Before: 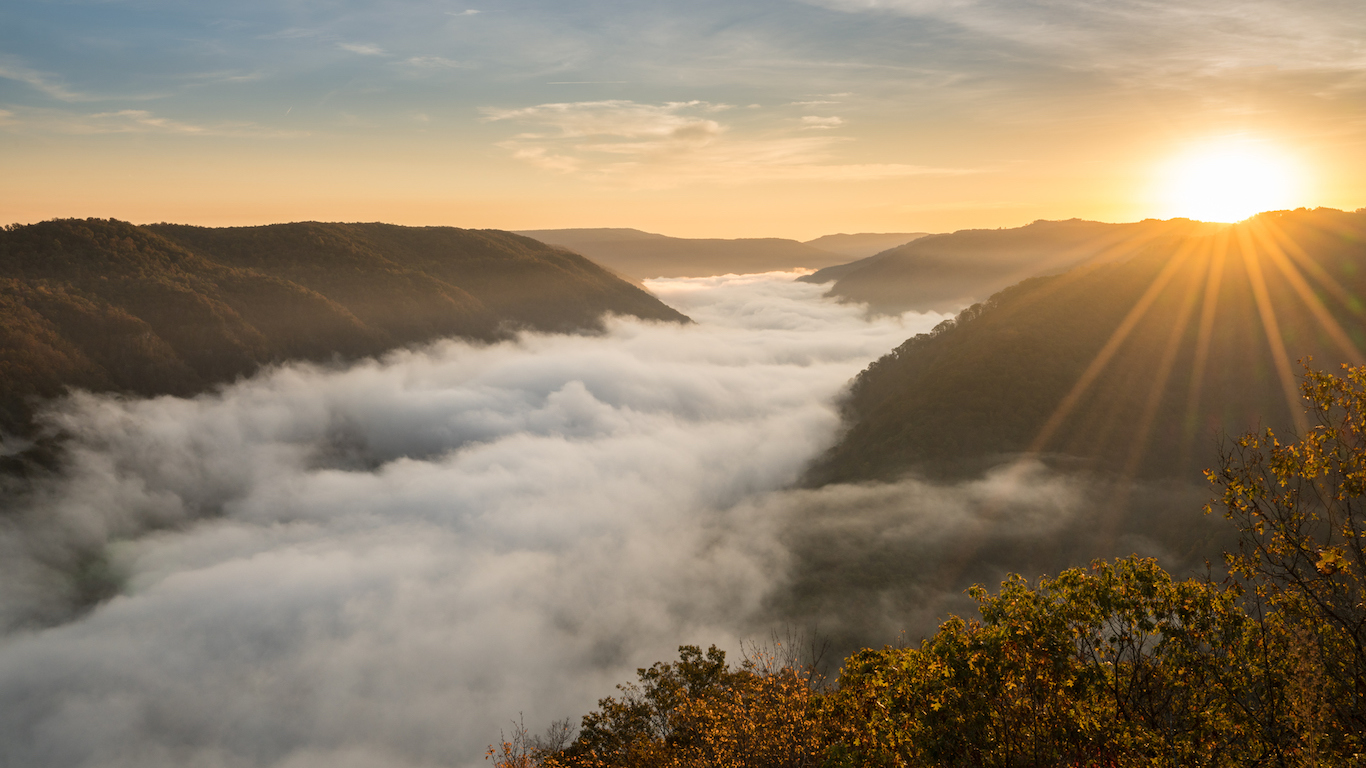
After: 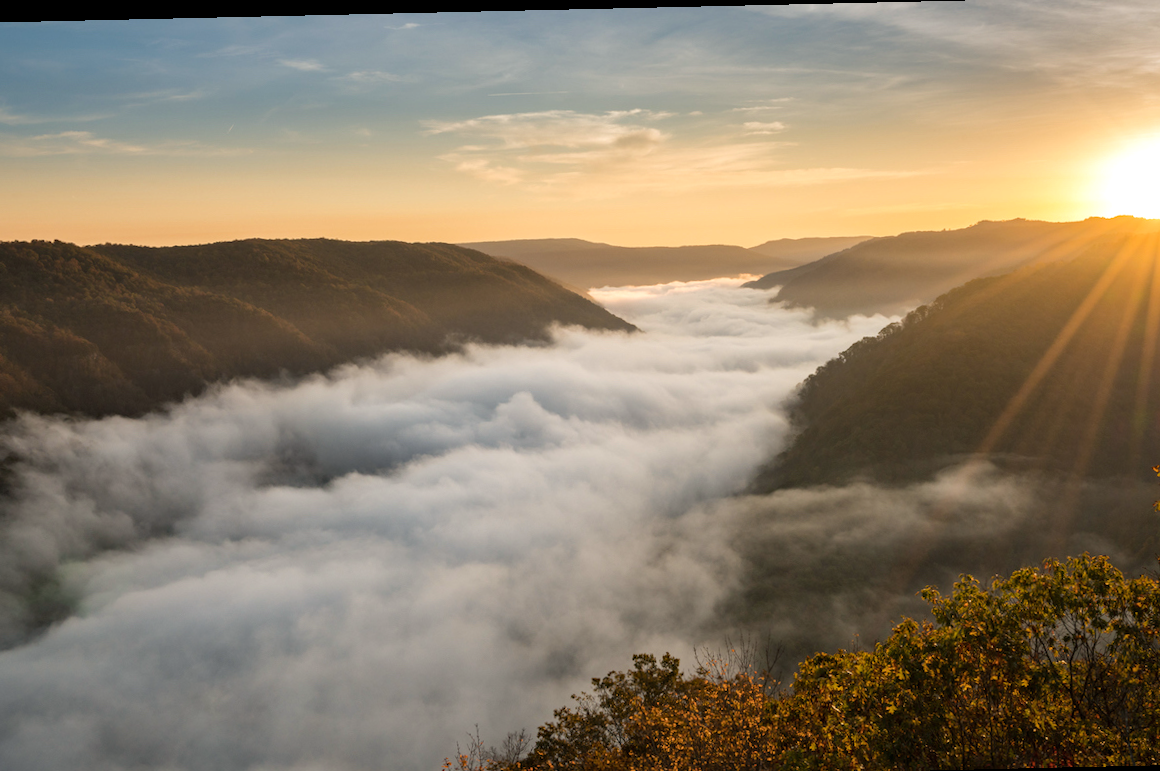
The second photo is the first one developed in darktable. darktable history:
crop and rotate: angle 1.3°, left 4.446%, top 0.841%, right 11.658%, bottom 2.564%
haze removal: compatibility mode true, adaptive false
